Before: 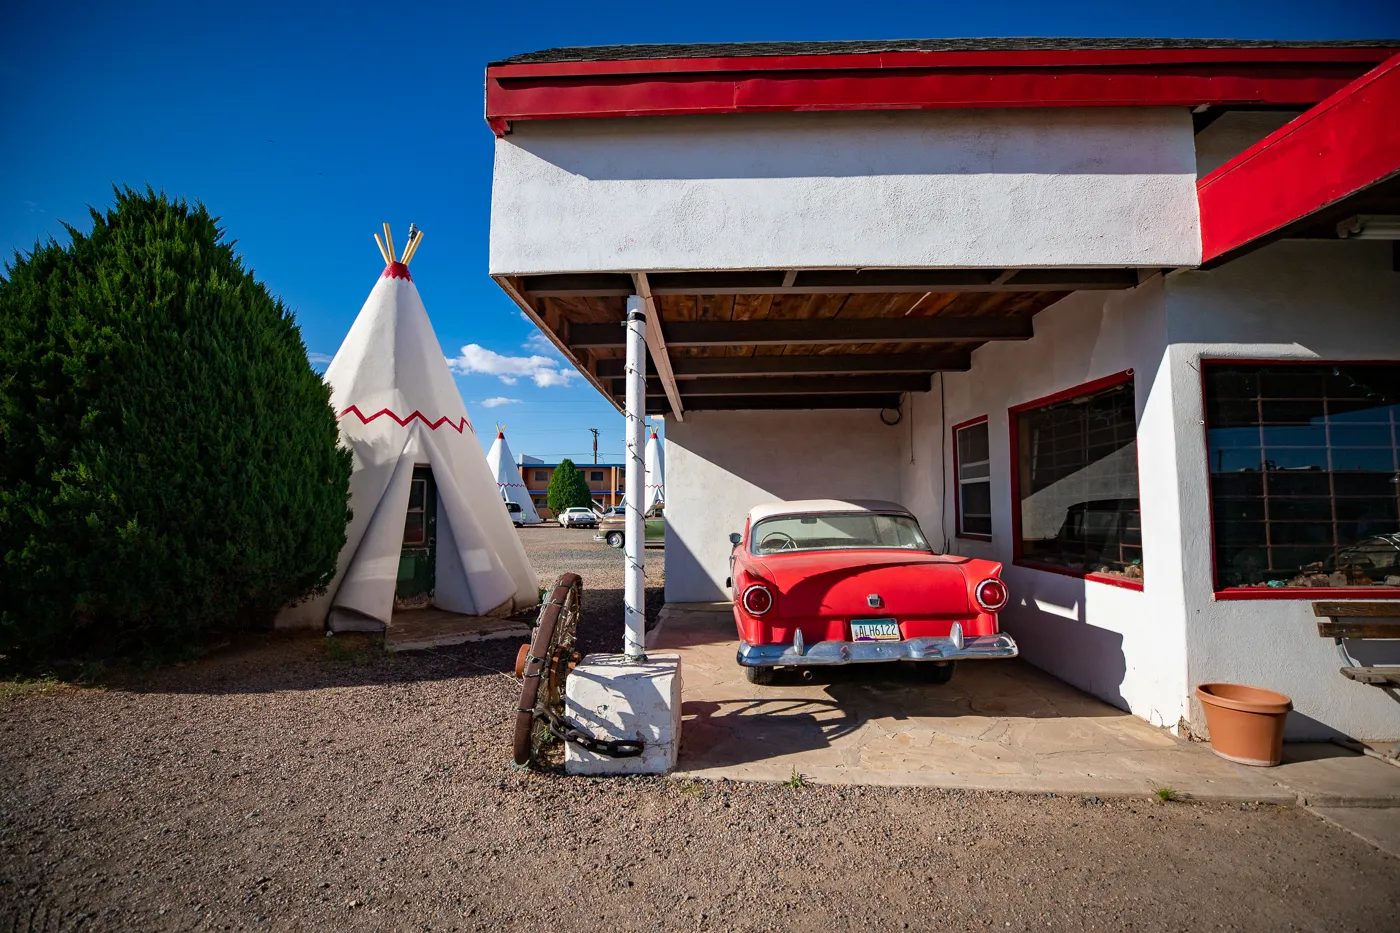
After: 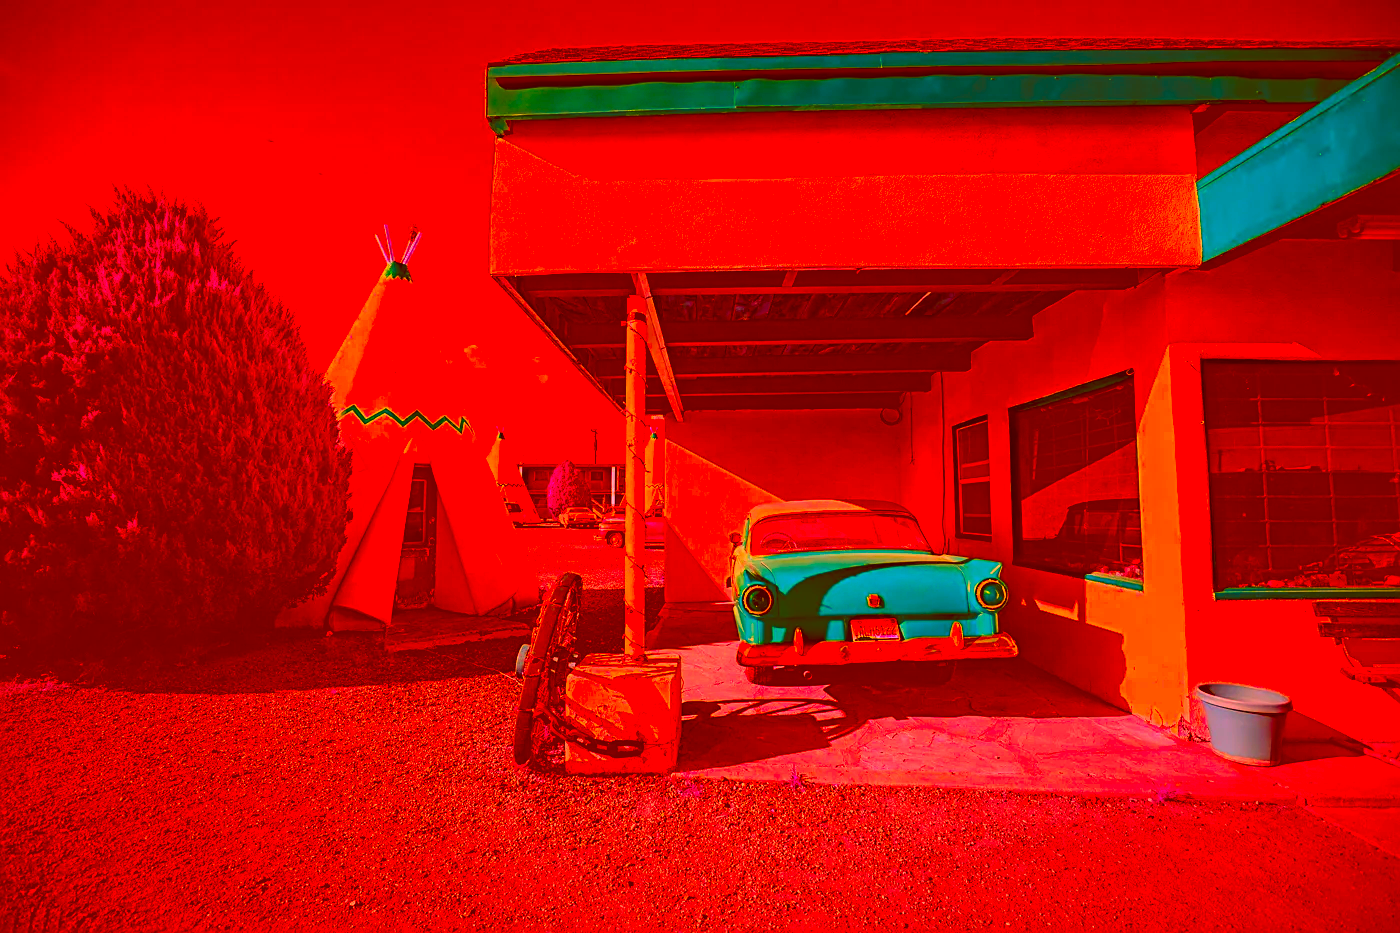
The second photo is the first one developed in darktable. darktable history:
color correction: highlights a* -39.63, highlights b* -39.84, shadows a* -39.62, shadows b* -39.84, saturation -2.97
shadows and highlights: shadows 25.74, highlights -24.22
sharpen: radius 1.976
